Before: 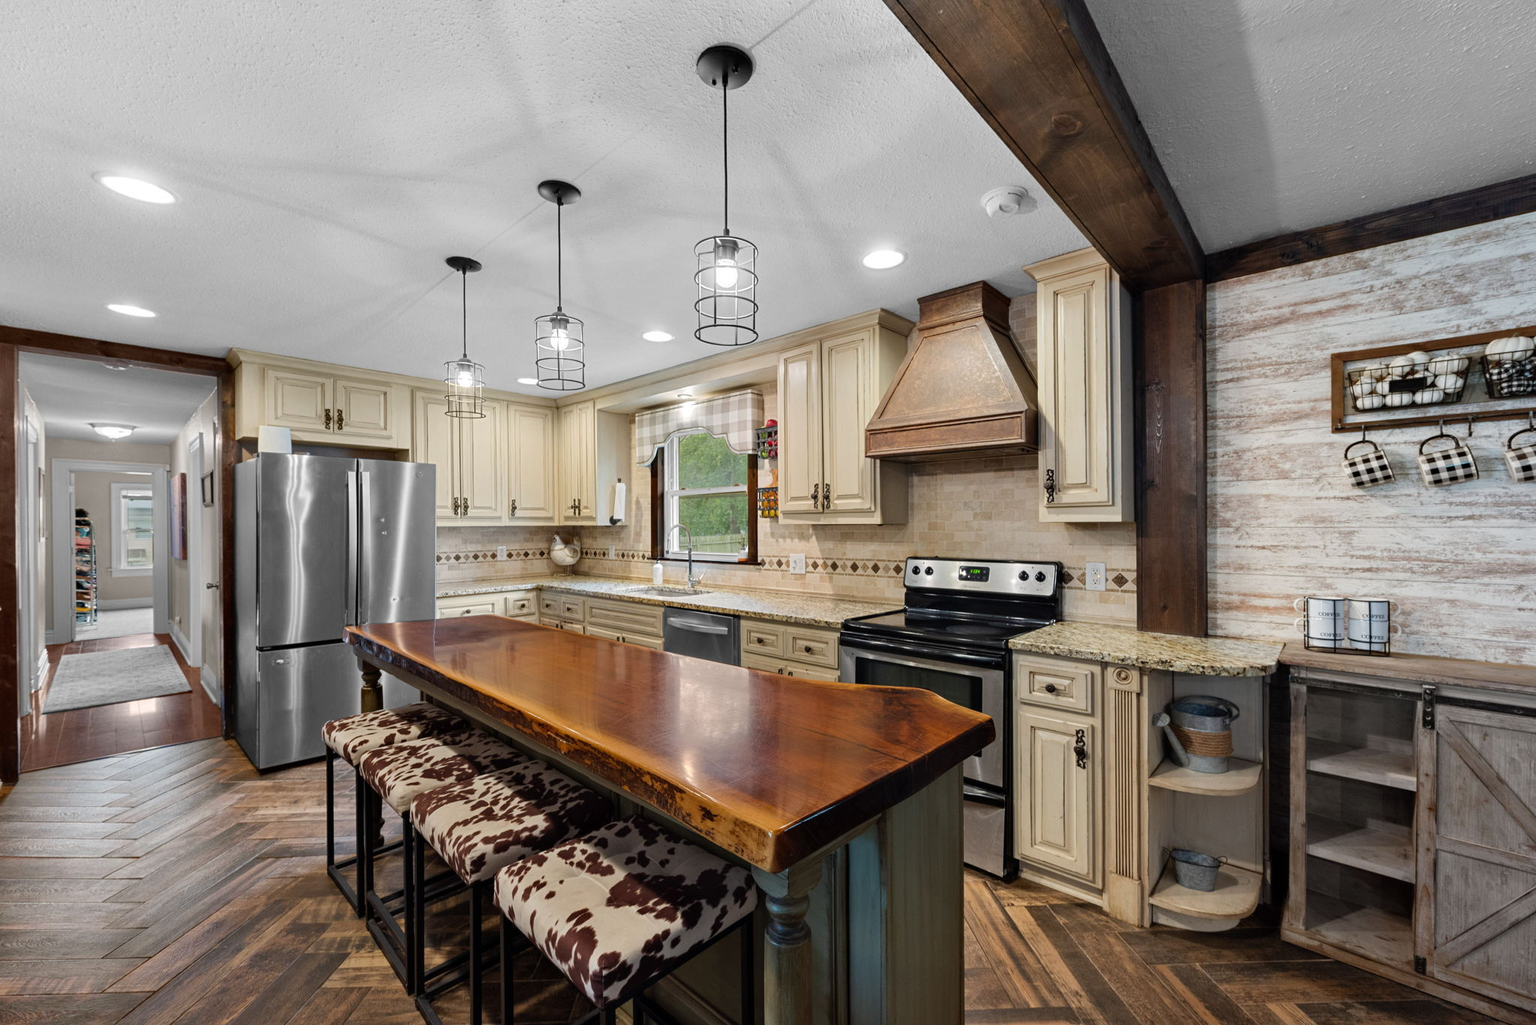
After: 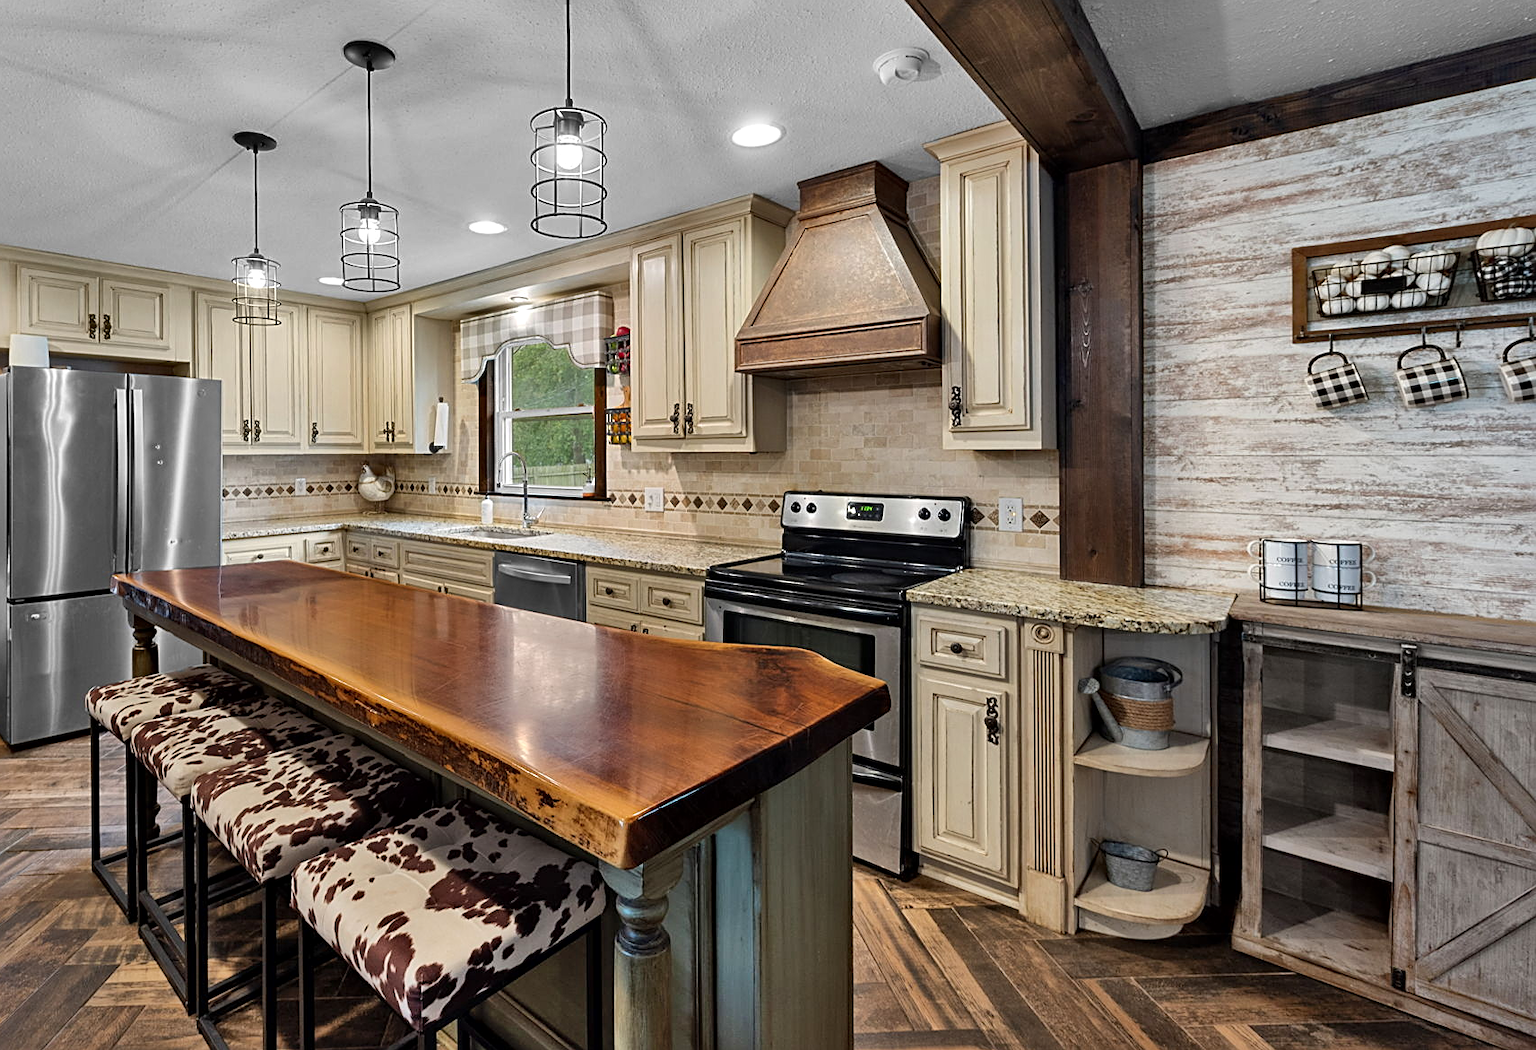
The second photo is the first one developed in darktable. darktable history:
sharpen: on, module defaults
shadows and highlights: shadows 58.81, soften with gaussian
crop: left 16.312%, top 14.33%
local contrast: mode bilateral grid, contrast 20, coarseness 50, detail 119%, midtone range 0.2
